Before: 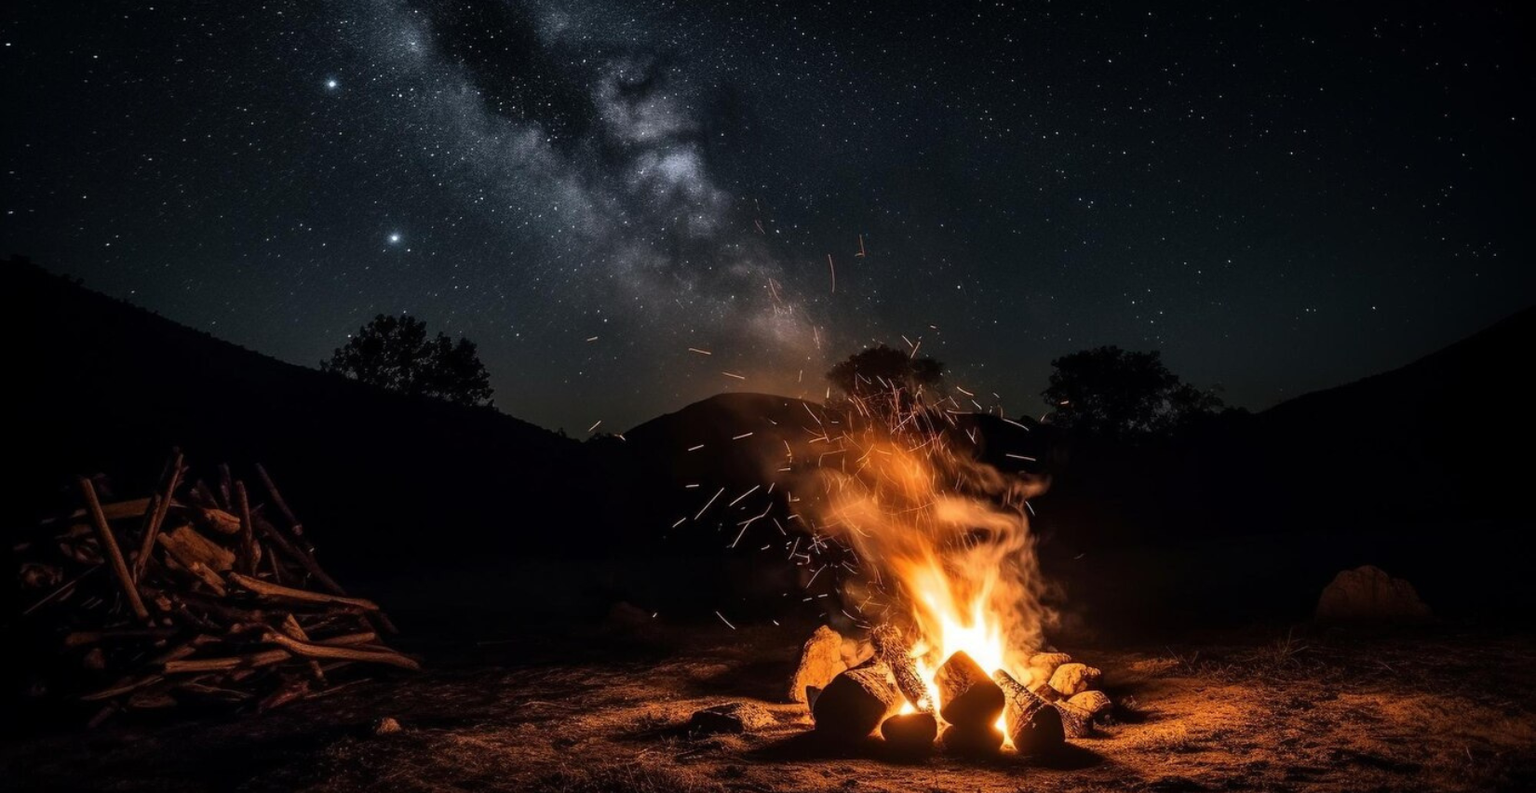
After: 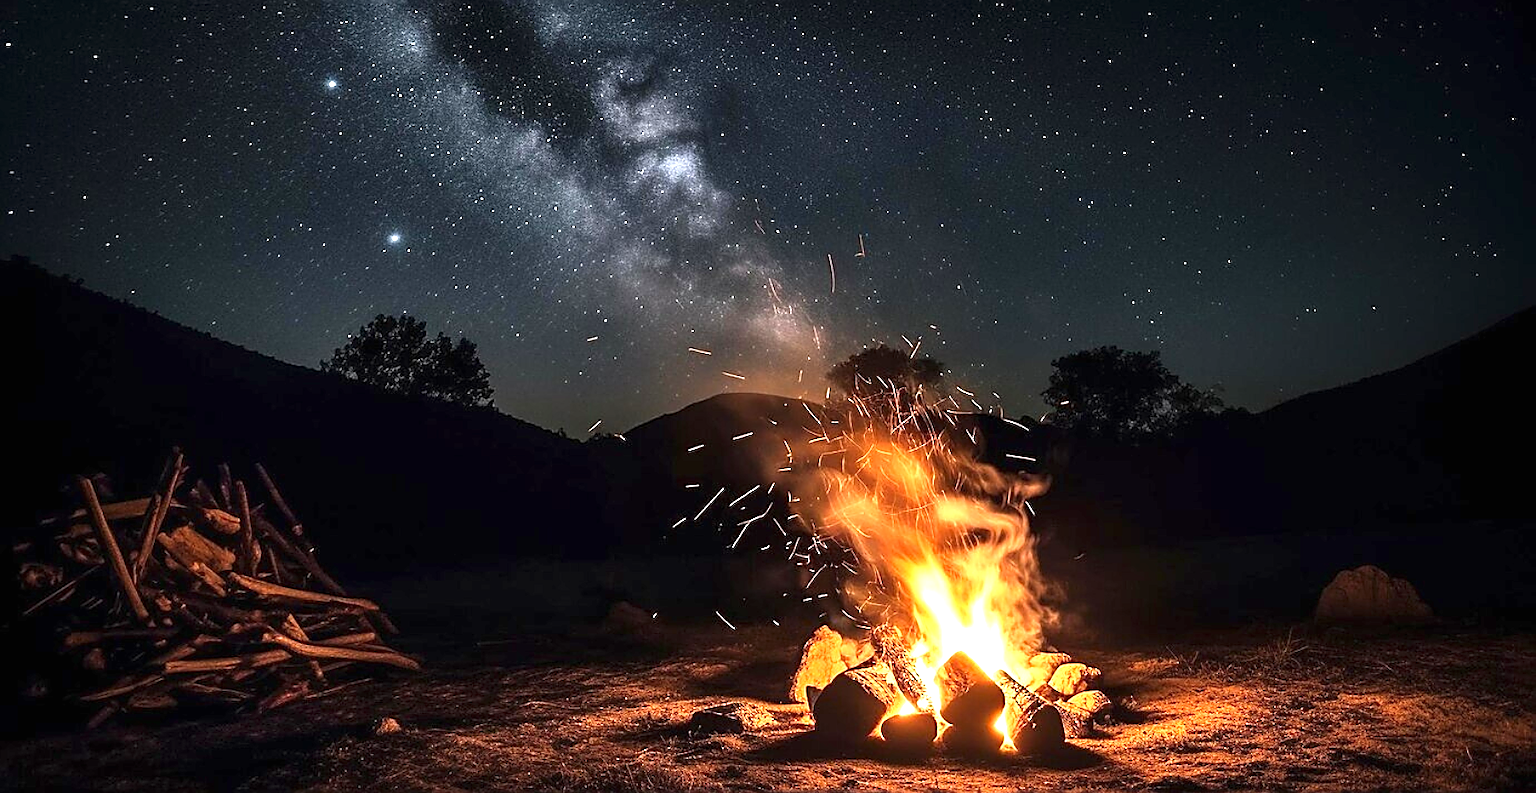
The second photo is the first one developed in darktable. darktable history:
exposure: black level correction 0, exposure 1.388 EV, compensate exposure bias true, compensate highlight preservation false
sharpen: radius 1.4, amount 1.25, threshold 0.7
